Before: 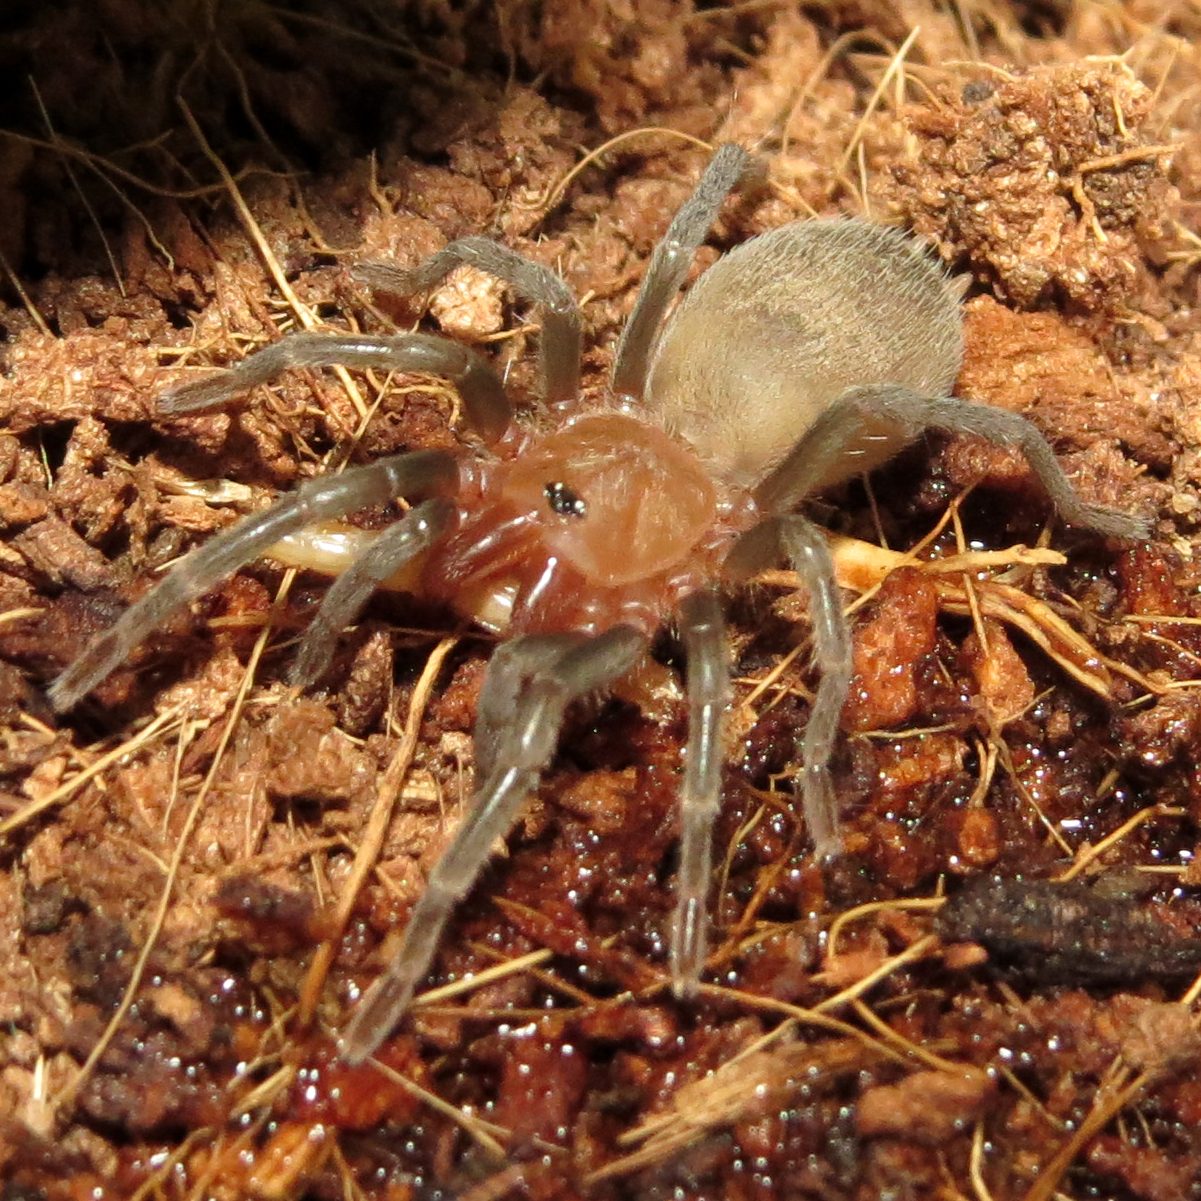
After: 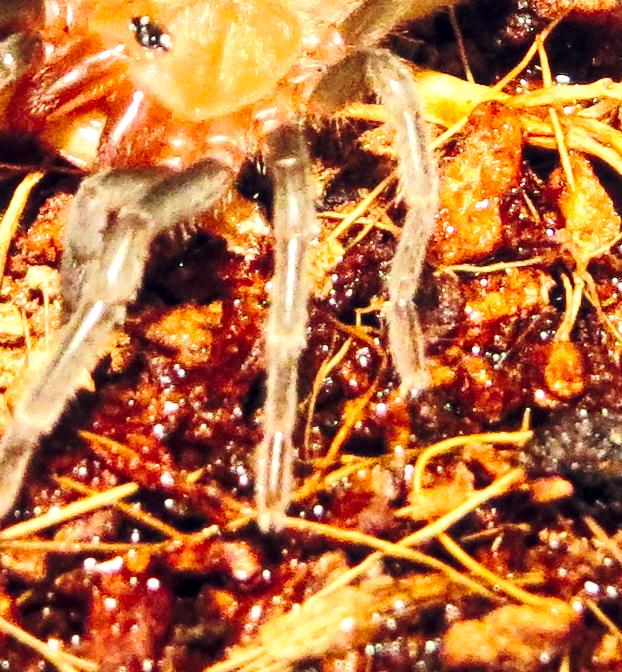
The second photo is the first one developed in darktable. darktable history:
color balance rgb: shadows lift › hue 87.51°, highlights gain › chroma 1.62%, highlights gain › hue 55.1°, global offset › chroma 0.06%, global offset › hue 253.66°, linear chroma grading › global chroma 0.5%, perceptual saturation grading › global saturation 16.38%
rotate and perspective: crop left 0, crop top 0
base curve: curves: ch0 [(0, 0) (0.028, 0.03) (0.121, 0.232) (0.46, 0.748) (0.859, 0.968) (1, 1)], preserve colors none
crop: left 34.479%, top 38.822%, right 13.718%, bottom 5.172%
rgb curve: curves: ch0 [(0, 0) (0.284, 0.292) (0.505, 0.644) (1, 1)], compensate middle gray true
white balance: emerald 1
exposure: exposure 0.128 EV, compensate highlight preservation false
local contrast: highlights 99%, shadows 86%, detail 160%, midtone range 0.2
